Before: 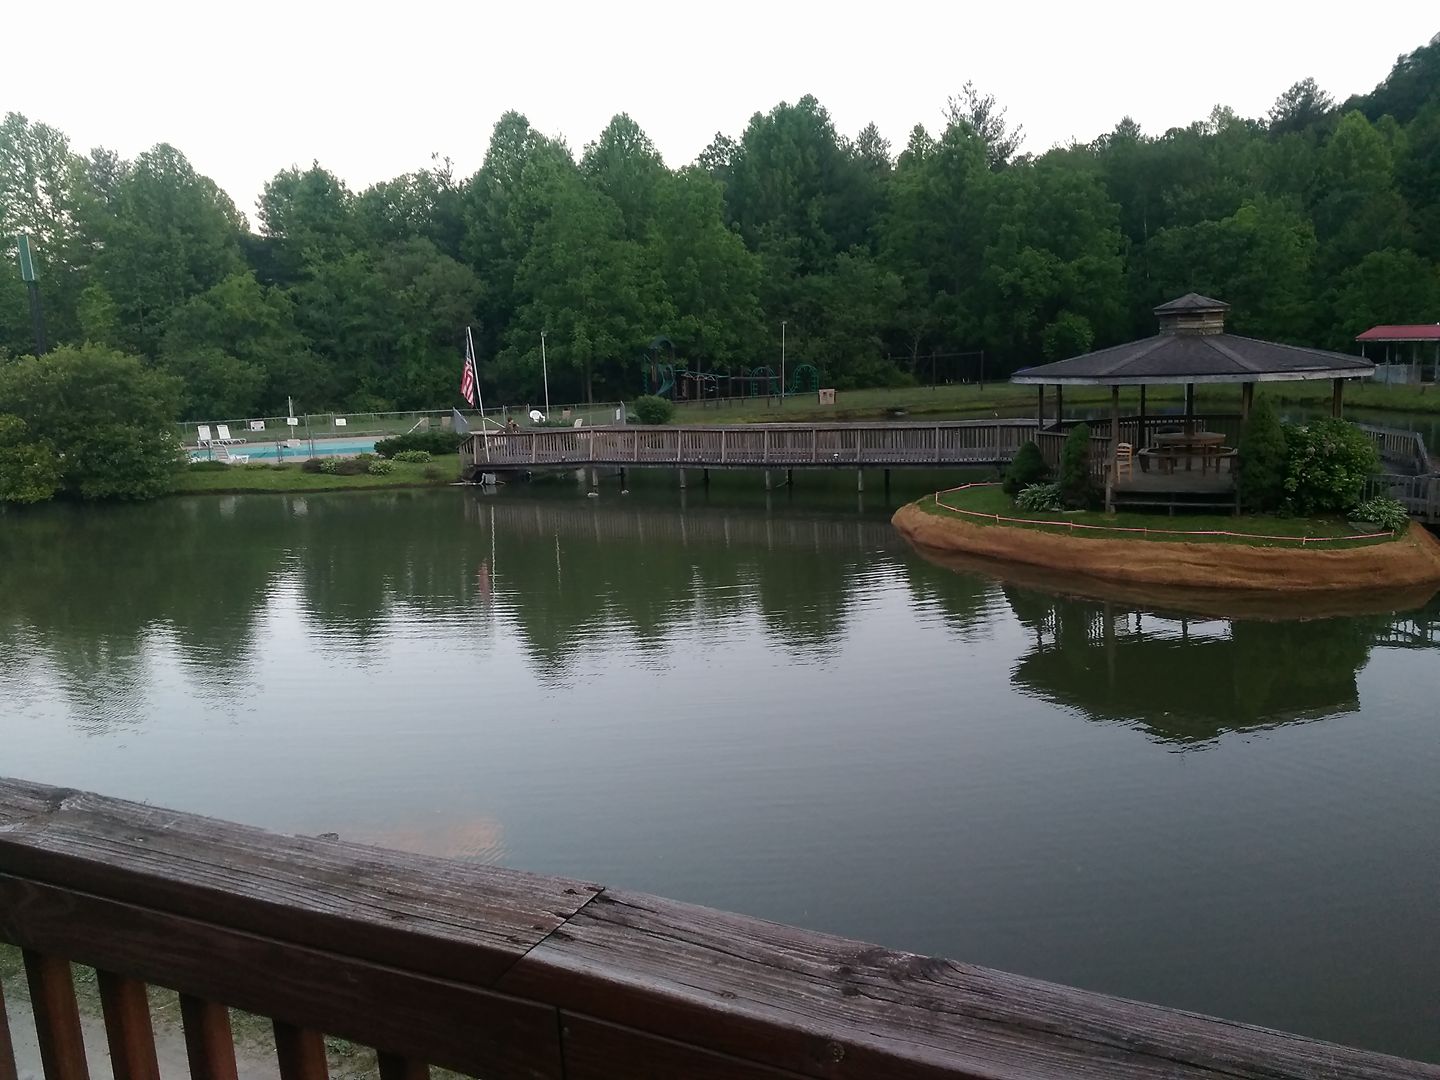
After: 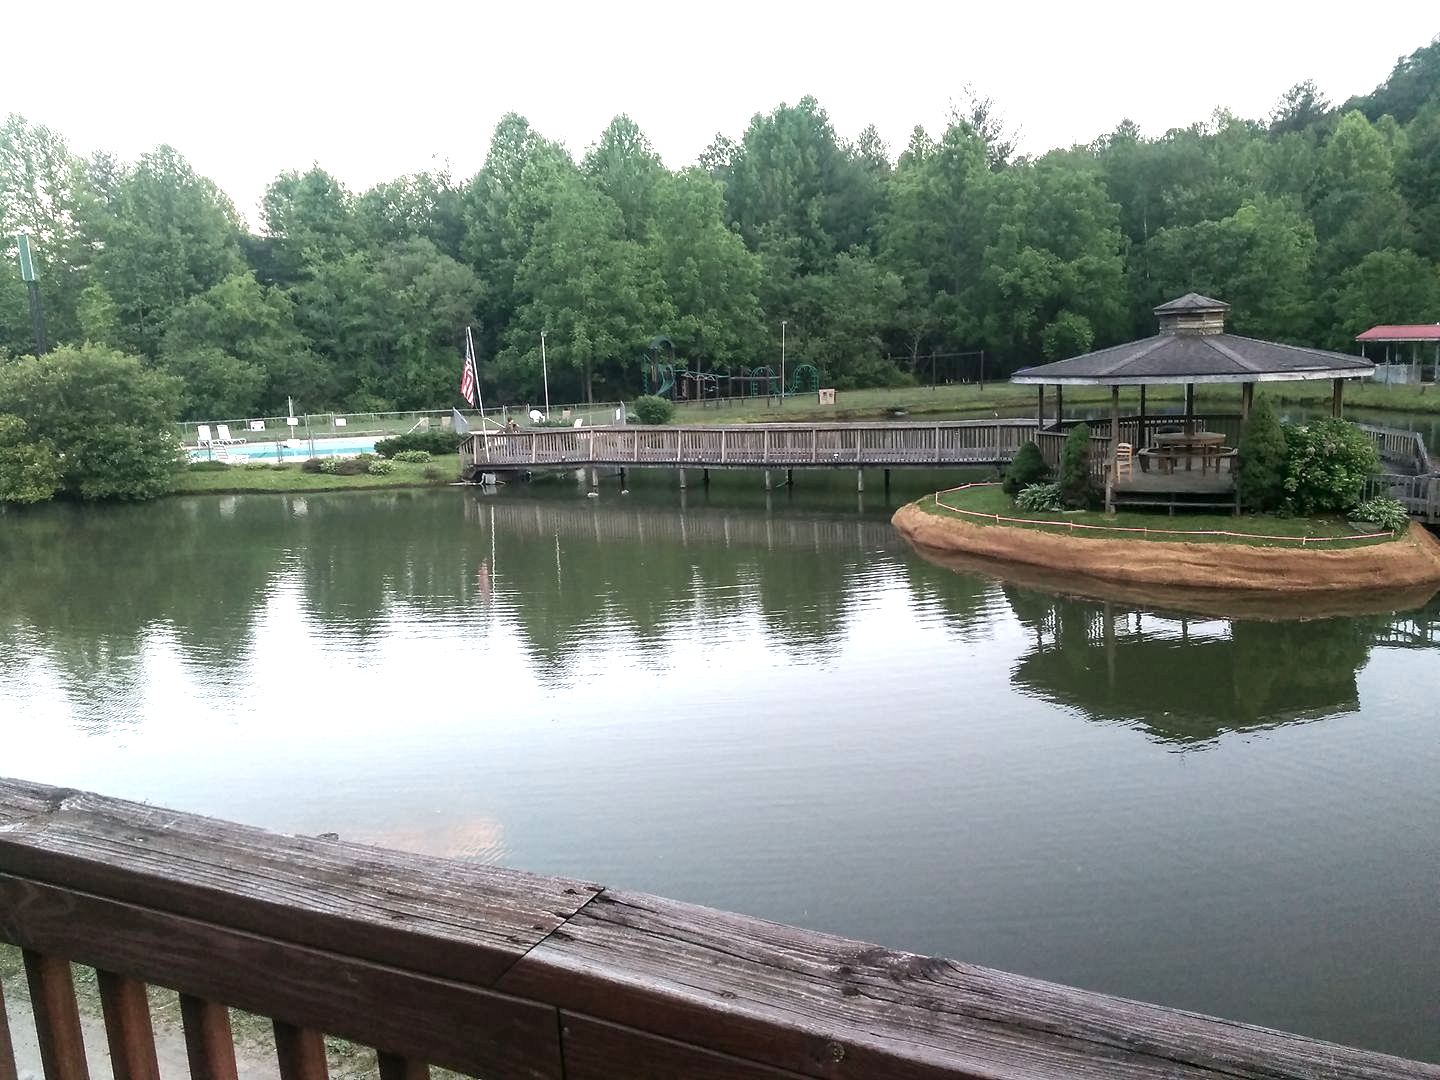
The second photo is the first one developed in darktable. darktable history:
exposure: black level correction 0, exposure 1.2 EV, compensate highlight preservation false
color balance rgb: shadows lift › hue 85.68°, global offset › luminance -0.271%, global offset › hue 260.12°, perceptual saturation grading › global saturation -27.056%, global vibrance 20%
local contrast: detail 130%
